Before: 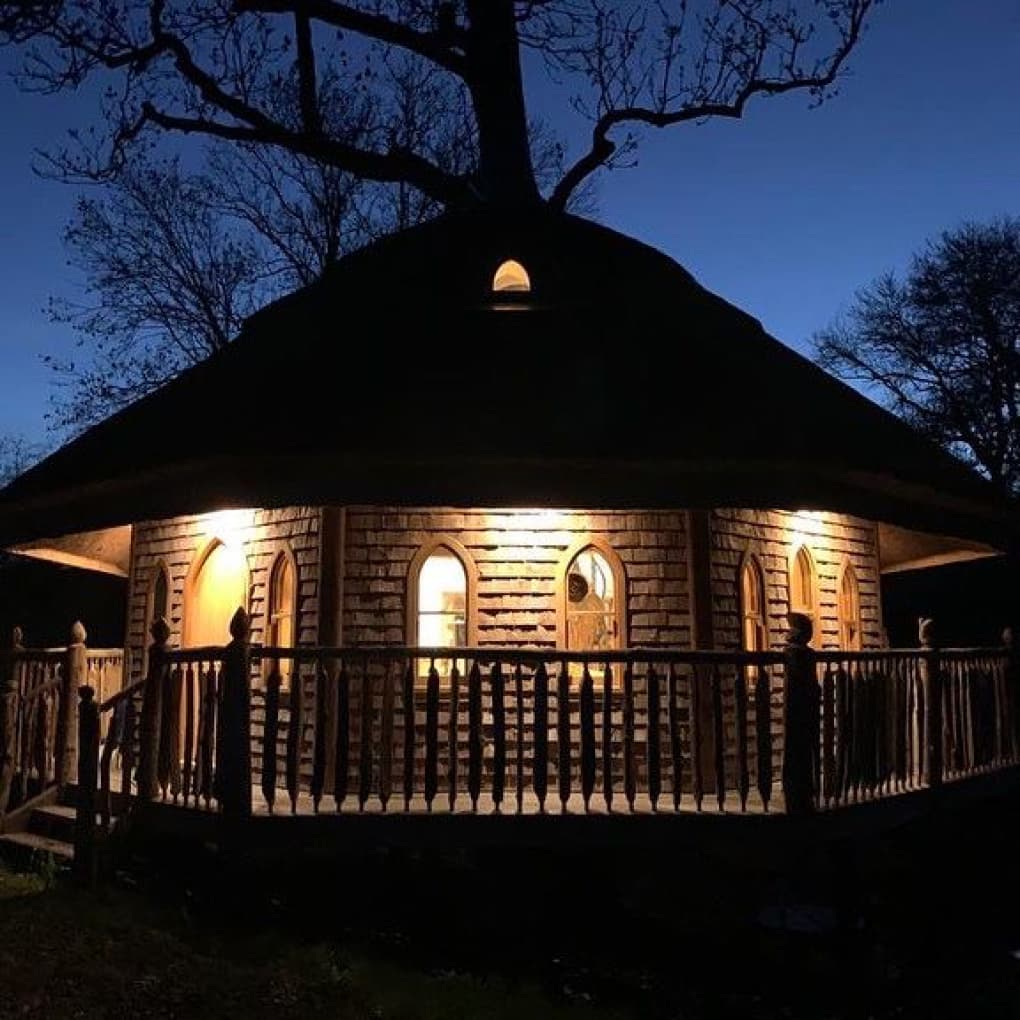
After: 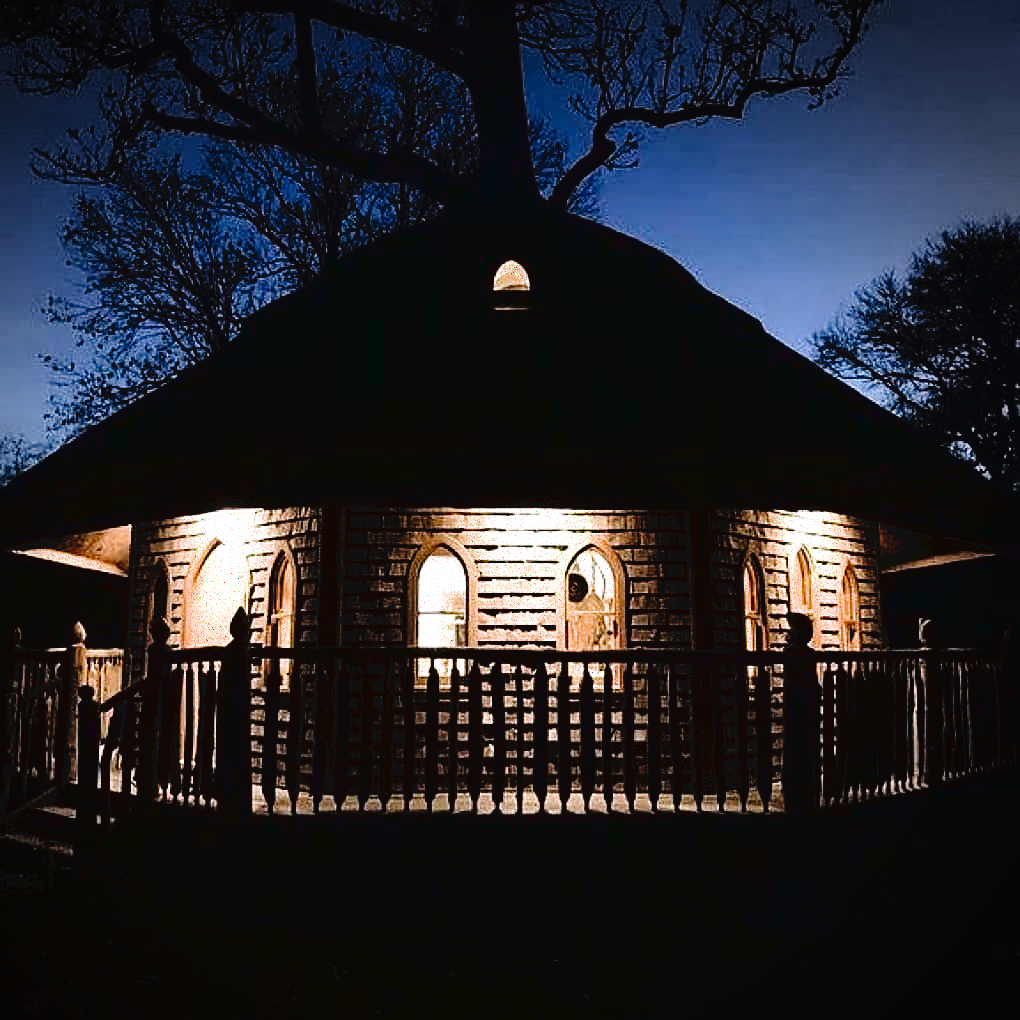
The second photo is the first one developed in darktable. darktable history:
filmic rgb: black relative exposure -8.2 EV, white relative exposure 2.24 EV, threshold -0.313 EV, transition 3.19 EV, structure ↔ texture 99.74%, hardness 7.08, latitude 85.48%, contrast 1.7, highlights saturation mix -3.14%, shadows ↔ highlights balance -2.97%, enable highlight reconstruction true
vignetting: center (-0.076, 0.066)
sharpen: on, module defaults
tone curve: curves: ch0 [(0, 0) (0.003, 0.048) (0.011, 0.048) (0.025, 0.048) (0.044, 0.049) (0.069, 0.048) (0.1, 0.052) (0.136, 0.071) (0.177, 0.109) (0.224, 0.157) (0.277, 0.233) (0.335, 0.32) (0.399, 0.404) (0.468, 0.496) (0.543, 0.582) (0.623, 0.653) (0.709, 0.738) (0.801, 0.811) (0.898, 0.895) (1, 1)], preserve colors none
tone equalizer: edges refinement/feathering 500, mask exposure compensation -1.57 EV, preserve details no
